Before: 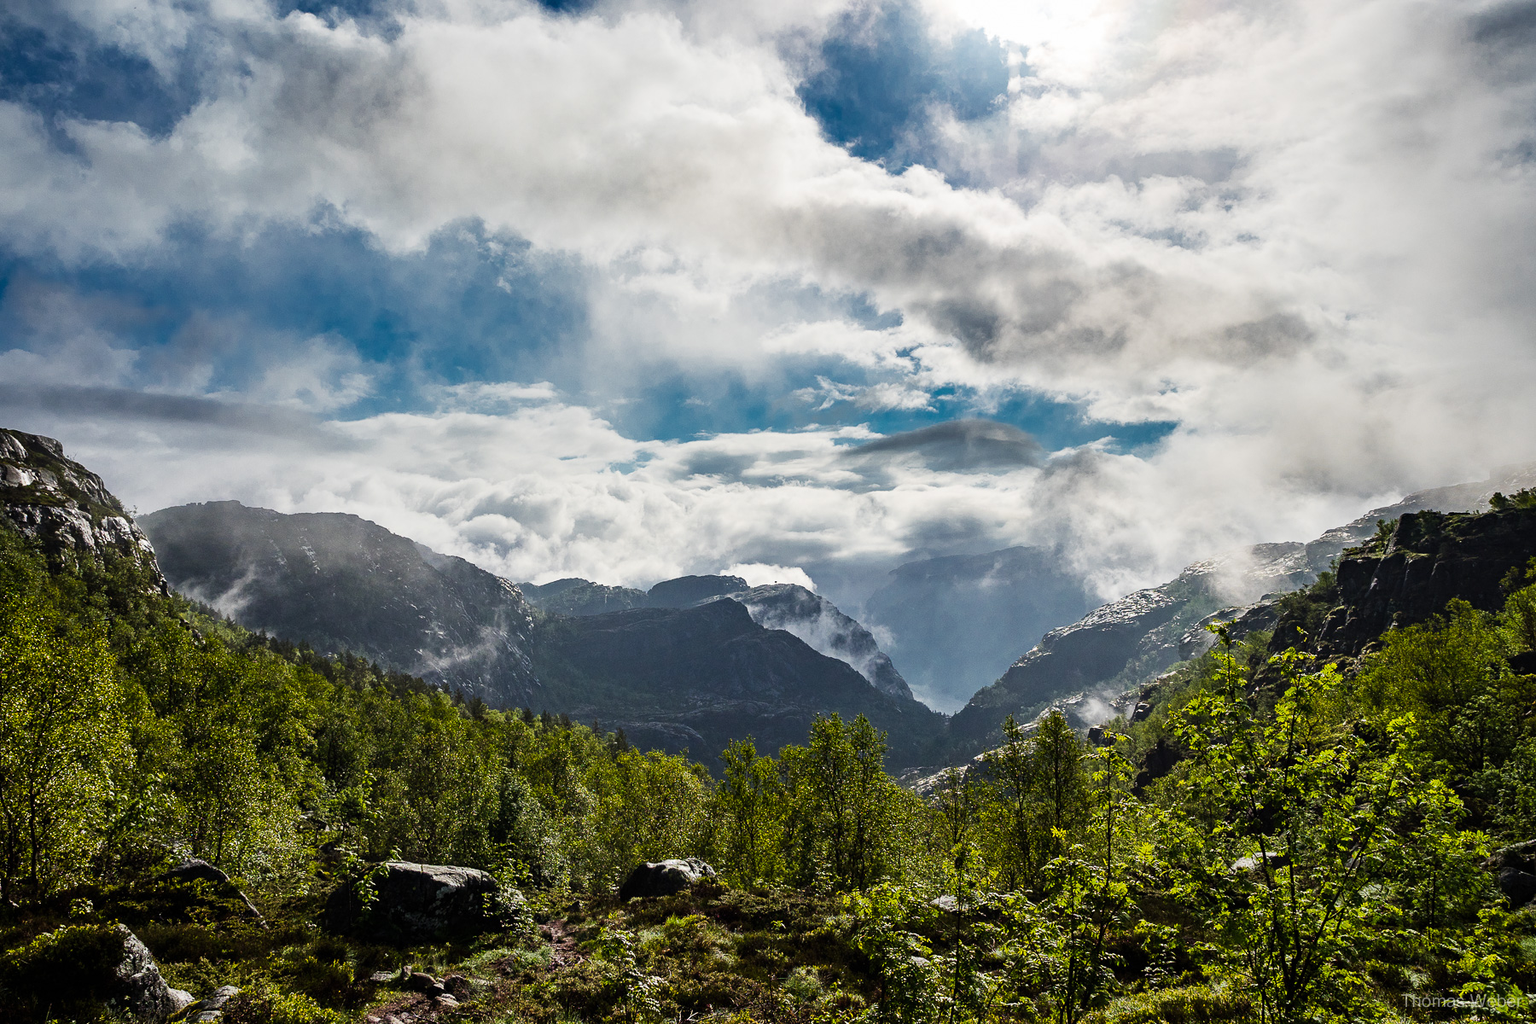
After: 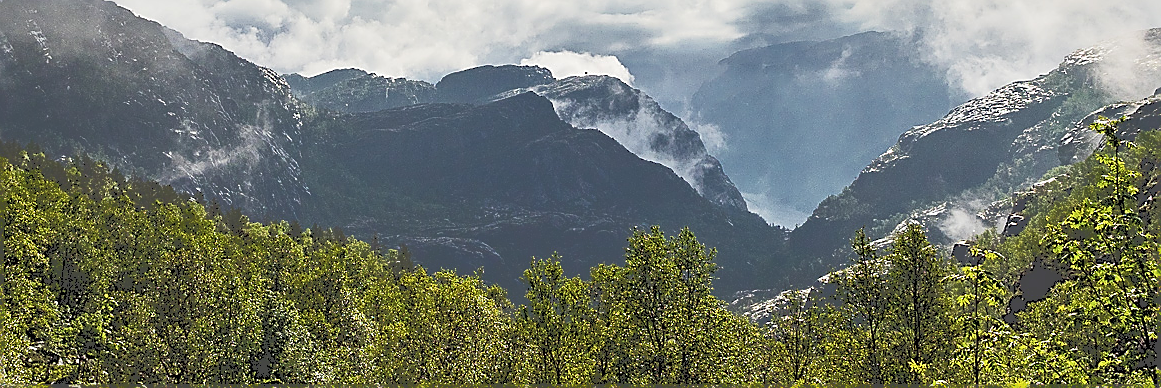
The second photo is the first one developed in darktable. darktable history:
sharpen: radius 1.395, amount 1.243, threshold 0.732
tone curve: curves: ch0 [(0, 0) (0.003, 0.299) (0.011, 0.299) (0.025, 0.299) (0.044, 0.299) (0.069, 0.3) (0.1, 0.306) (0.136, 0.316) (0.177, 0.326) (0.224, 0.338) (0.277, 0.366) (0.335, 0.406) (0.399, 0.462) (0.468, 0.533) (0.543, 0.607) (0.623, 0.7) (0.709, 0.775) (0.801, 0.843) (0.898, 0.903) (1, 1)], color space Lab, independent channels, preserve colors none
crop: left 17.996%, top 50.791%, right 17.475%, bottom 16.853%
